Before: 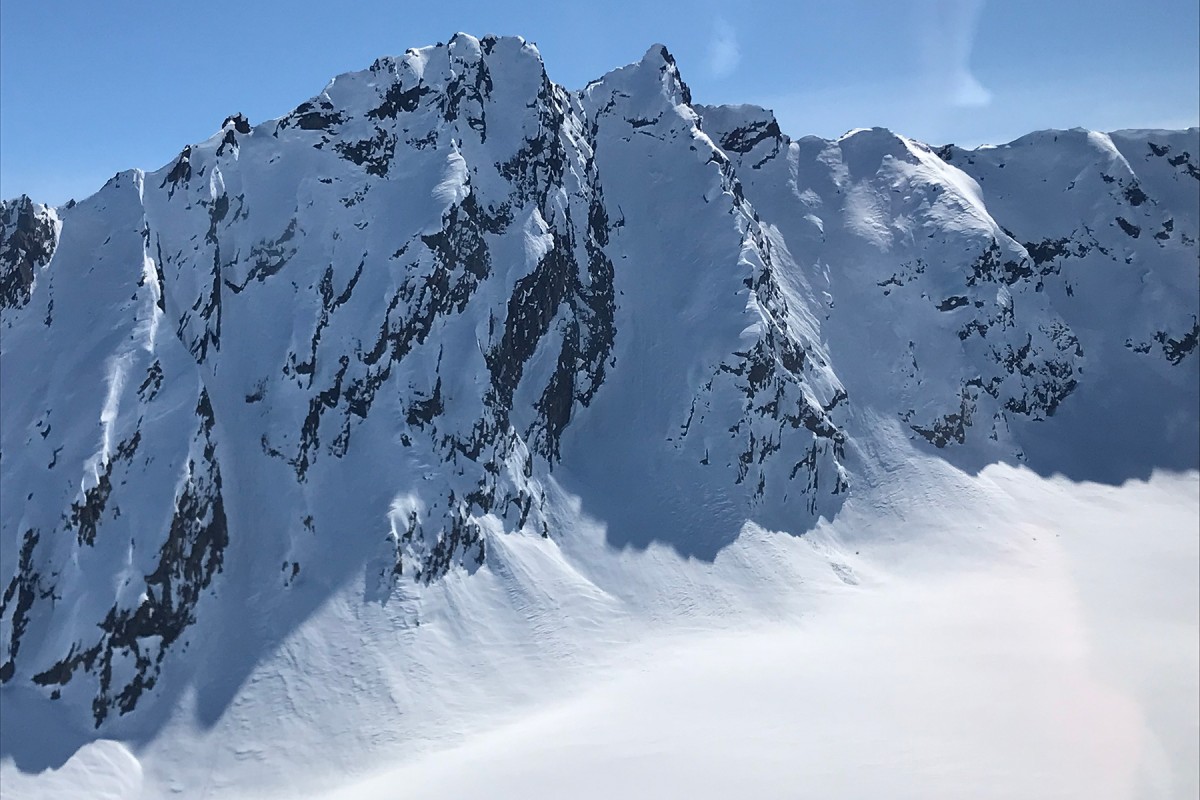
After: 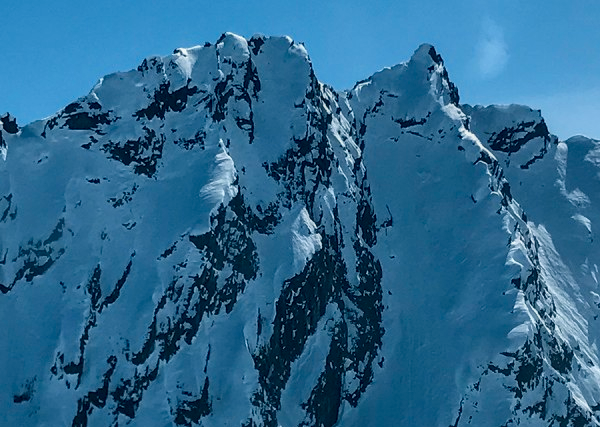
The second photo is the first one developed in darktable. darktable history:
exposure: exposure -0.068 EV, compensate highlight preservation false
local contrast: on, module defaults
color balance rgb: power › luminance -7.692%, power › chroma 2.257%, power › hue 218.81°, perceptual saturation grading › global saturation -1.036%, global vibrance 14.44%
crop: left 19.402%, right 30.593%, bottom 46.598%
color calibration: output R [0.999, 0.026, -0.11, 0], output G [-0.019, 1.037, -0.099, 0], output B [0.022, -0.023, 0.902, 0], x 0.342, y 0.355, temperature 5144.6 K
